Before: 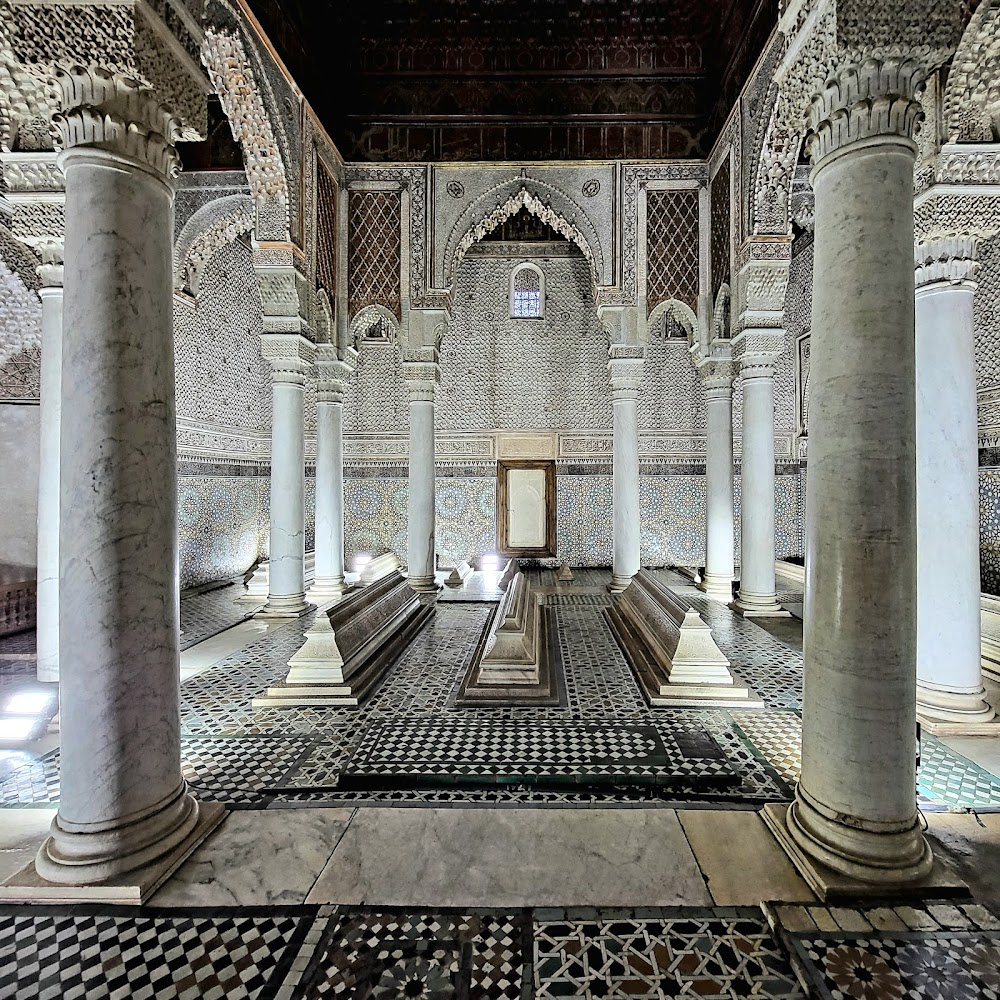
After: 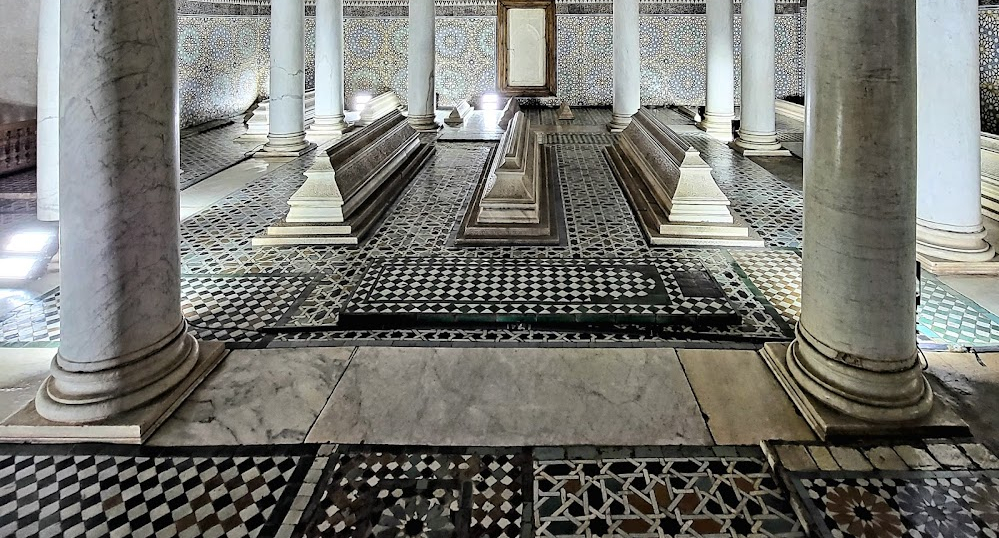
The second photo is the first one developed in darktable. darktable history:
crop and rotate: top 46.148%, right 0.058%
